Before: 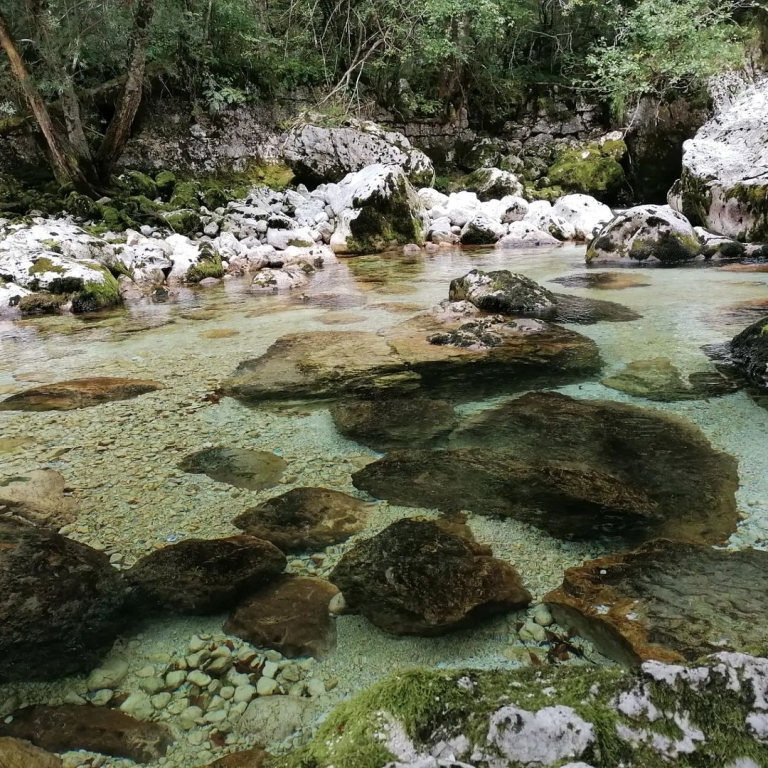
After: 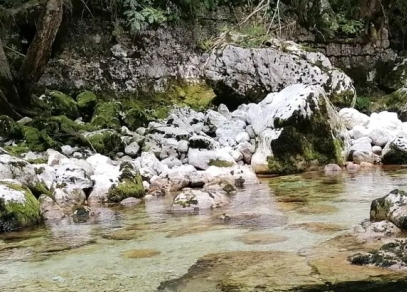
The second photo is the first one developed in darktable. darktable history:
crop: left 10.333%, top 10.524%, right 36.576%, bottom 51.43%
